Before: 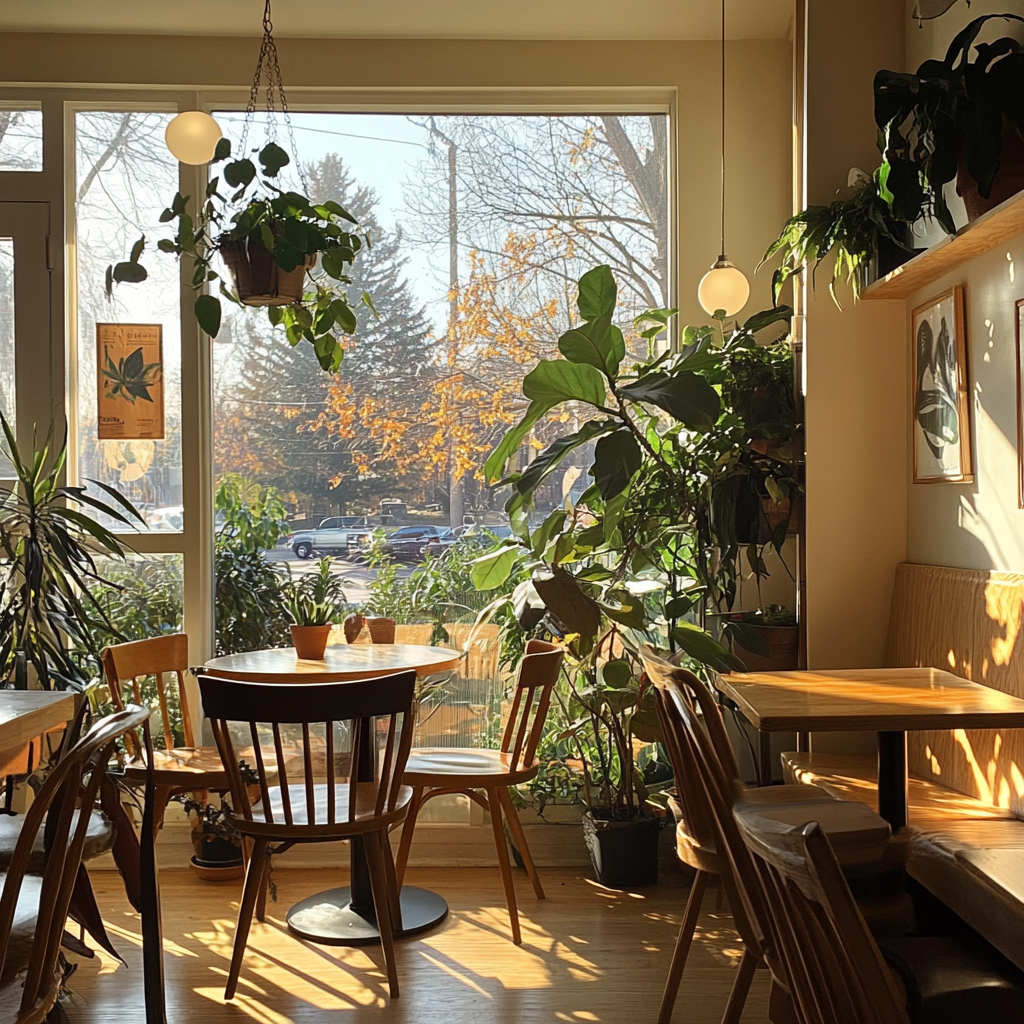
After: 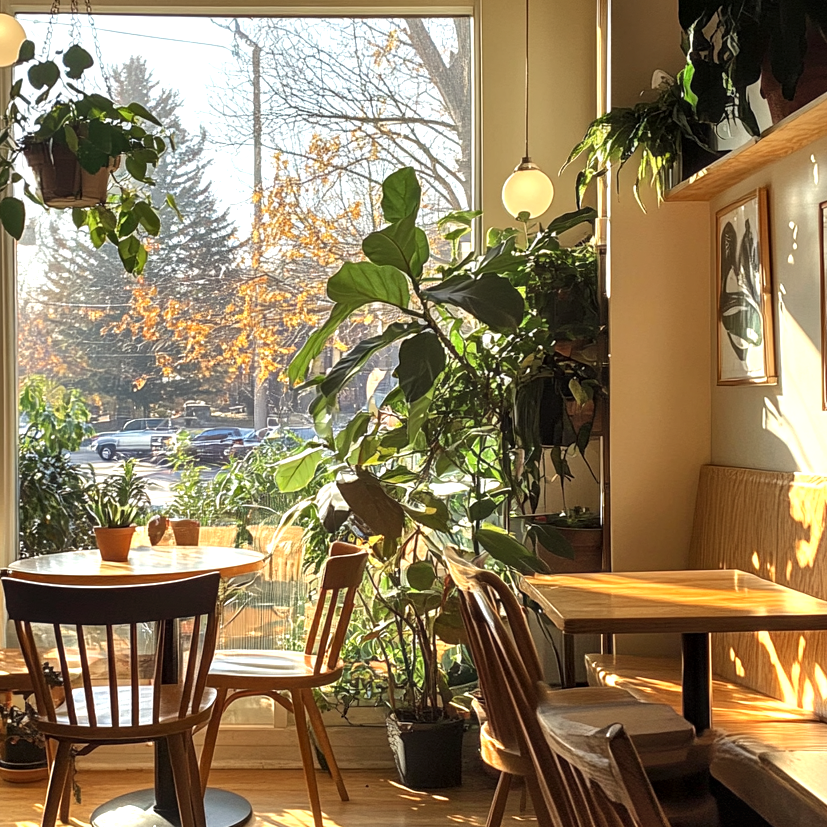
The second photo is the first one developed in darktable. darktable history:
graduated density: rotation 5.63°, offset 76.9
exposure: black level correction 0.001, exposure 0.955 EV, compensate exposure bias true, compensate highlight preservation false
crop: left 19.159%, top 9.58%, bottom 9.58%
local contrast: on, module defaults
shadows and highlights: white point adjustment 1, soften with gaussian
